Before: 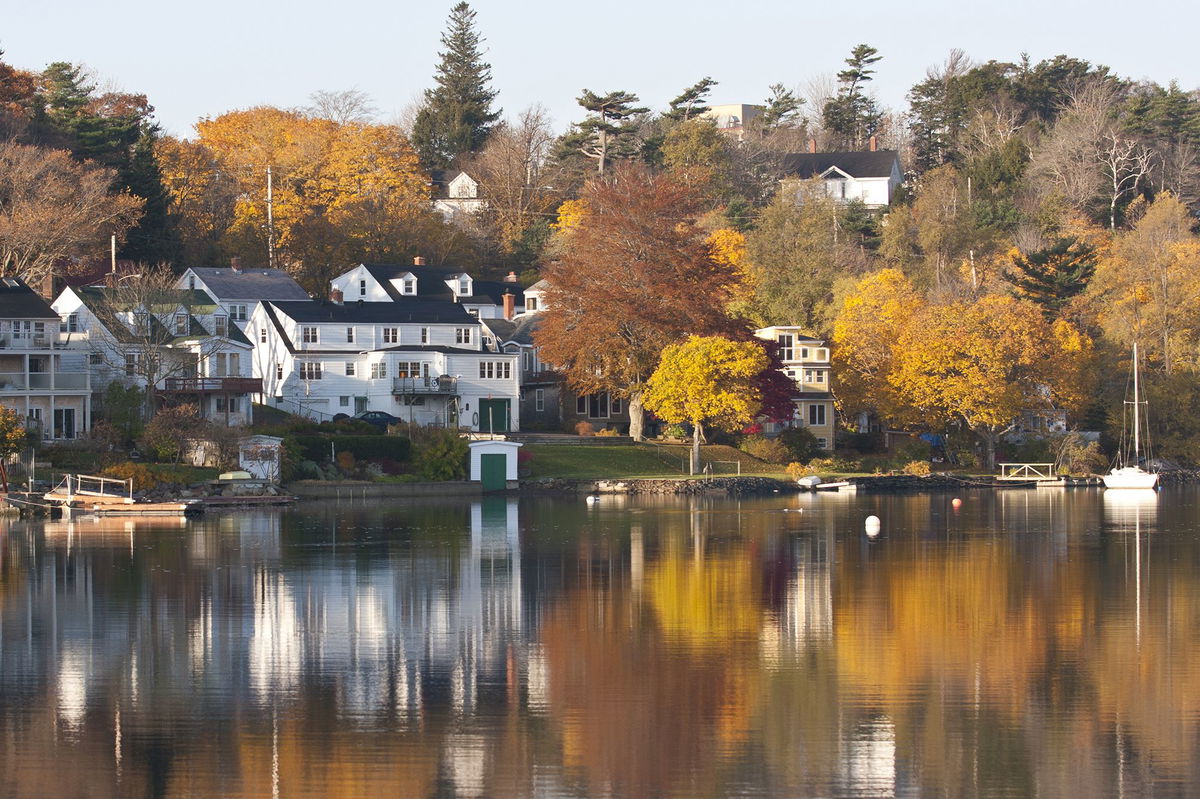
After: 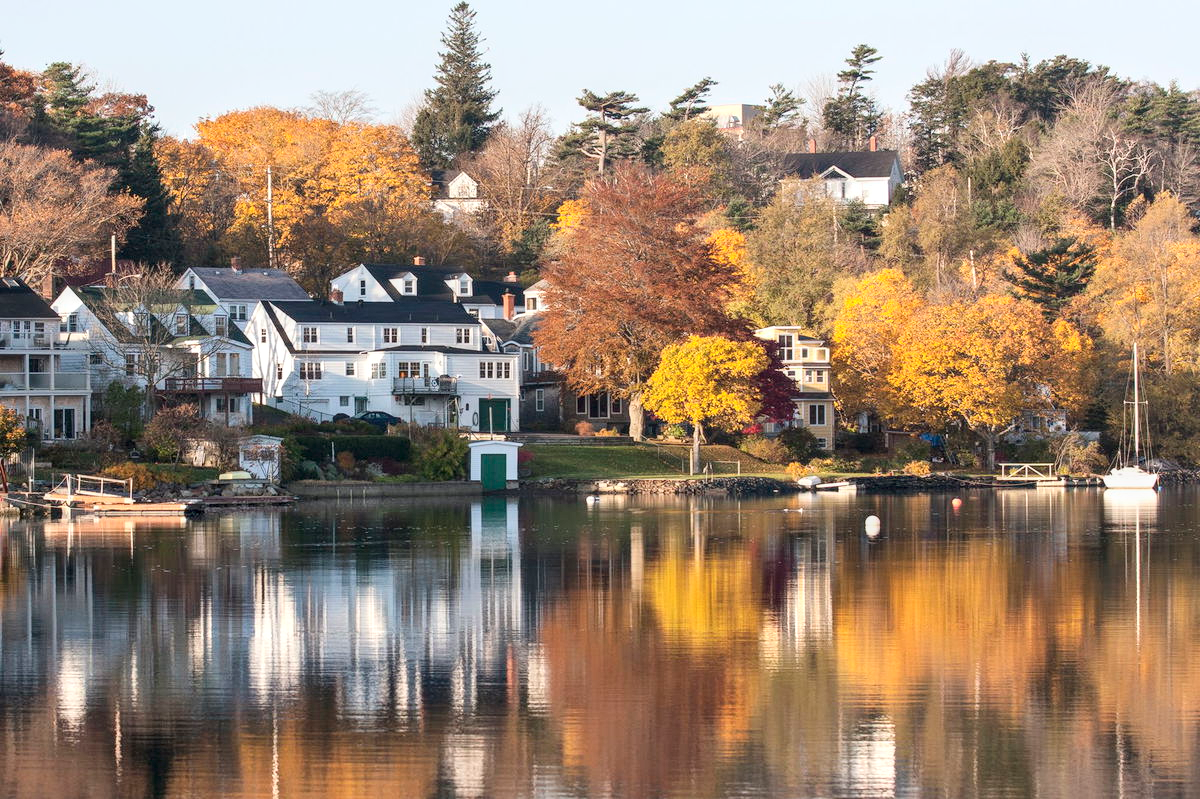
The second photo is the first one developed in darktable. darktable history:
tone curve: curves: ch0 [(0, 0) (0.004, 0.001) (0.133, 0.112) (0.325, 0.362) (0.832, 0.893) (1, 1)], color space Lab, independent channels, preserve colors none
local contrast: on, module defaults
